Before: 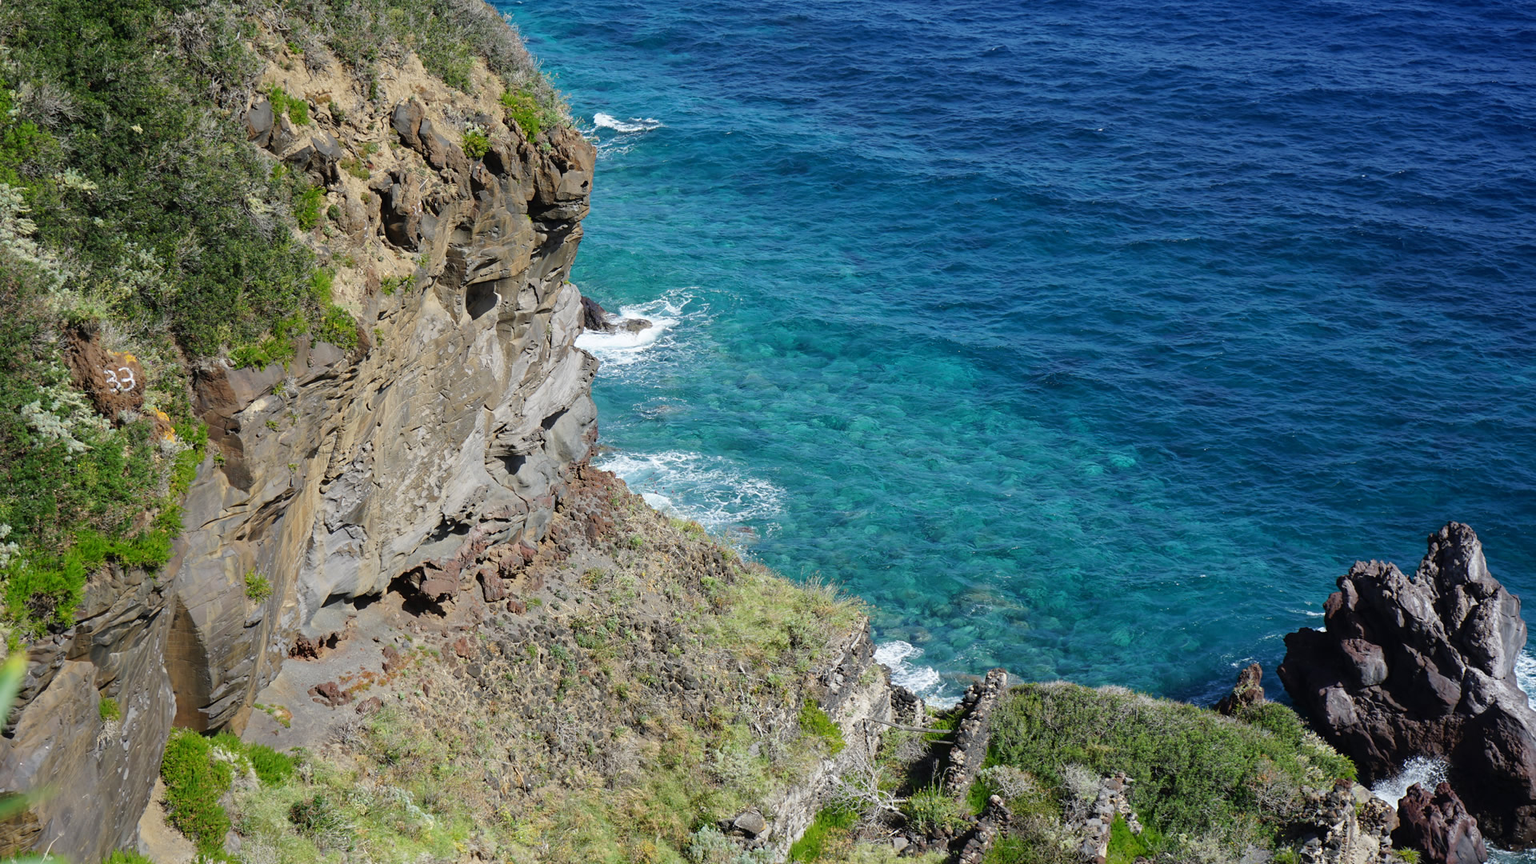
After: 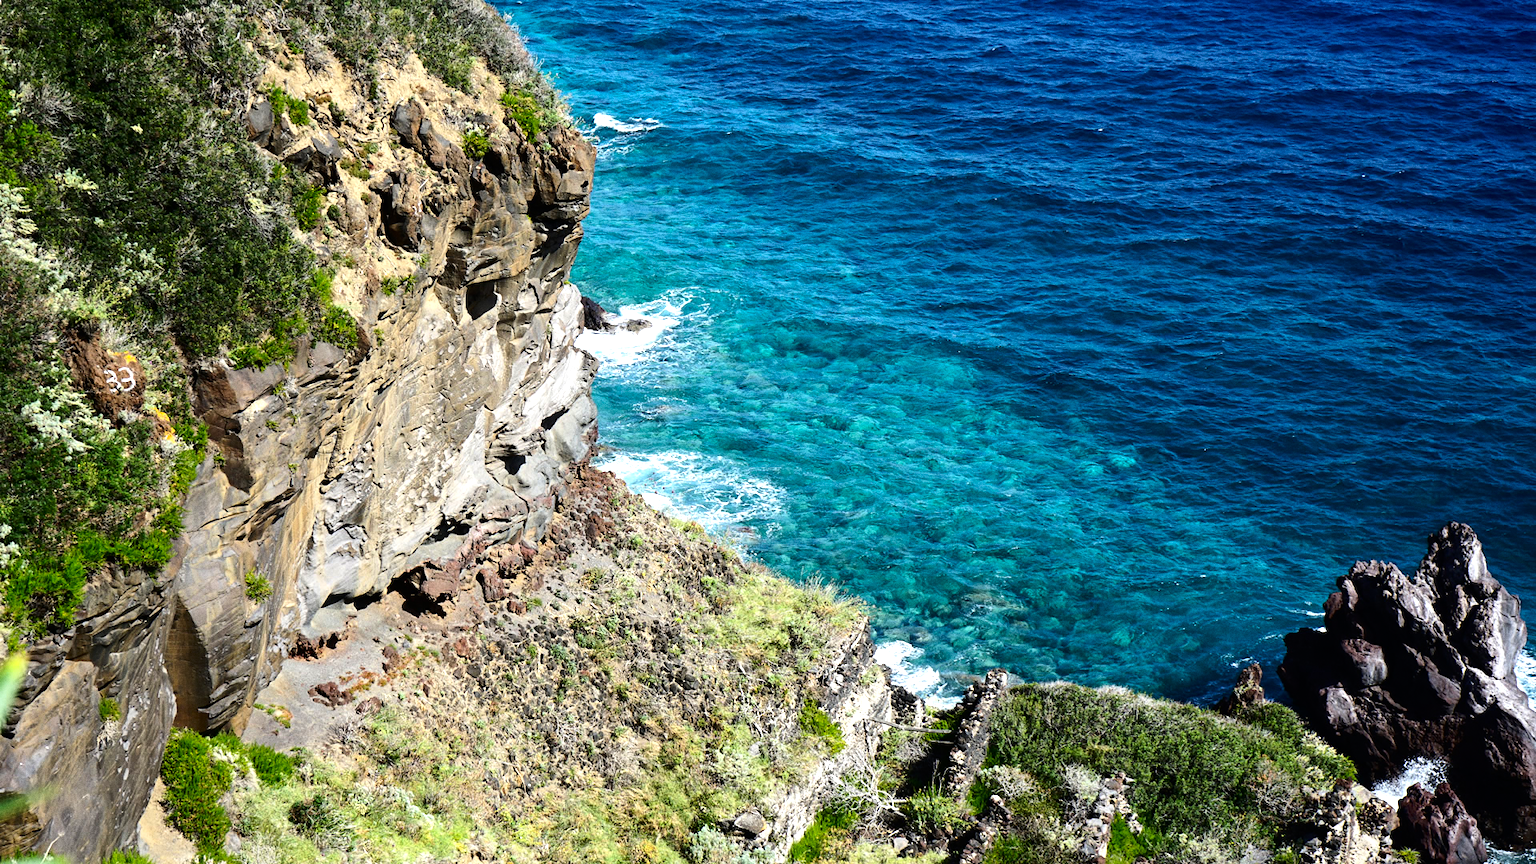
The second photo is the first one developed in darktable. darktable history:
grain: coarseness 0.09 ISO
tone equalizer: -8 EV -1.08 EV, -7 EV -1.01 EV, -6 EV -0.867 EV, -5 EV -0.578 EV, -3 EV 0.578 EV, -2 EV 0.867 EV, -1 EV 1.01 EV, +0 EV 1.08 EV, edges refinement/feathering 500, mask exposure compensation -1.57 EV, preserve details no
contrast brightness saturation: contrast 0.13, brightness -0.05, saturation 0.16
